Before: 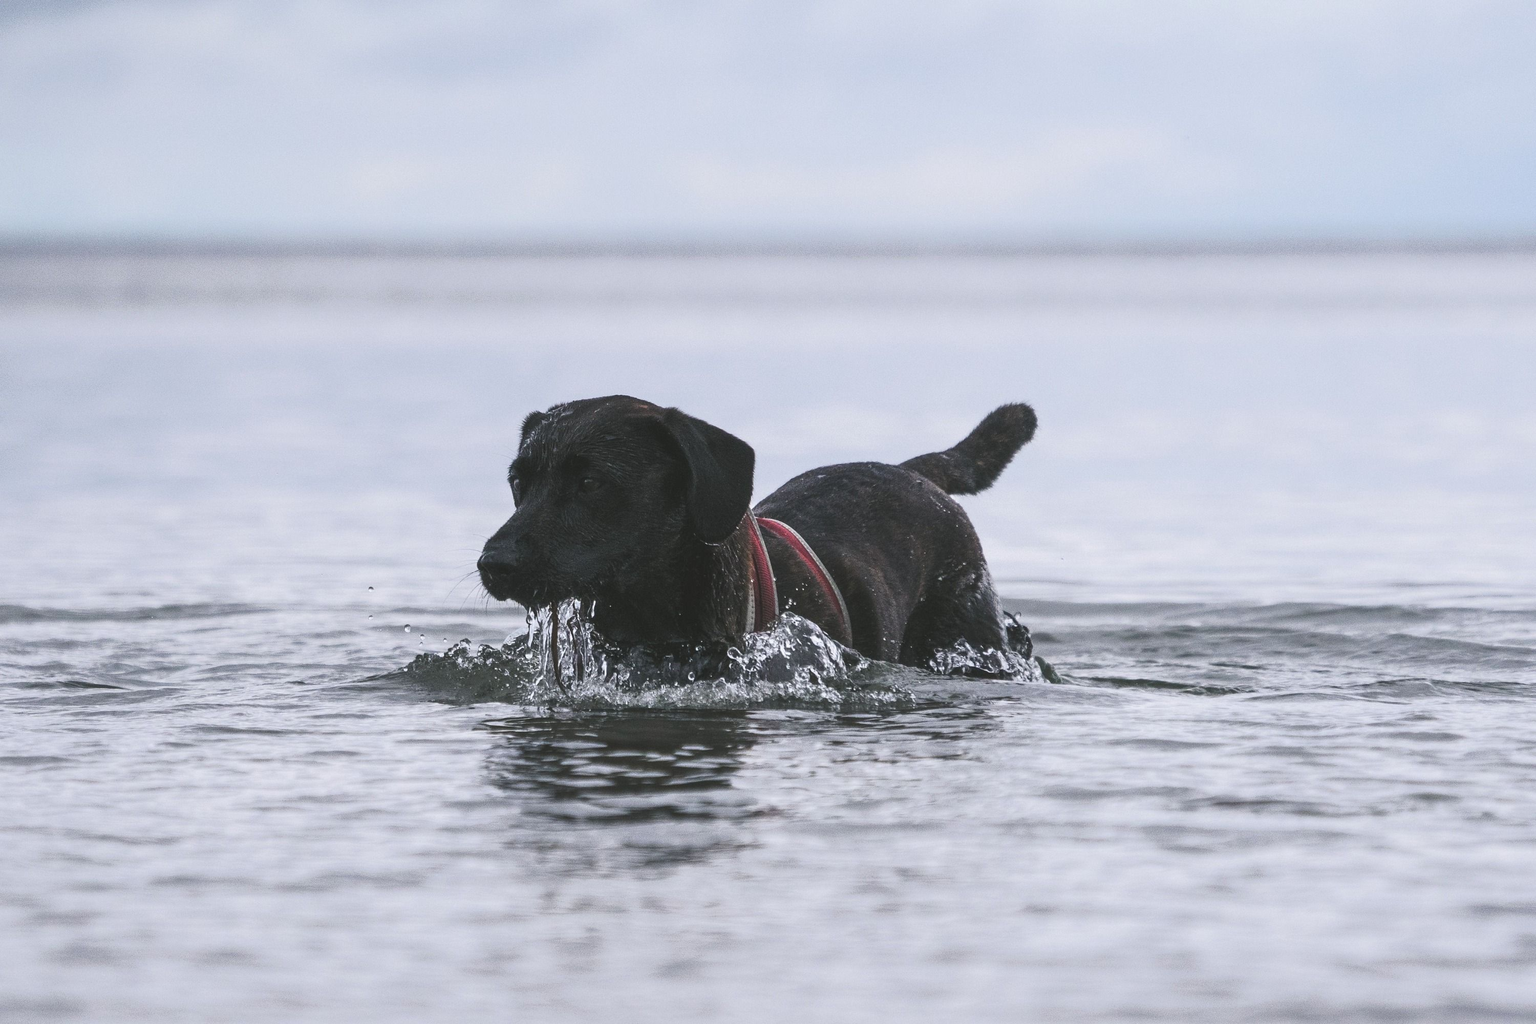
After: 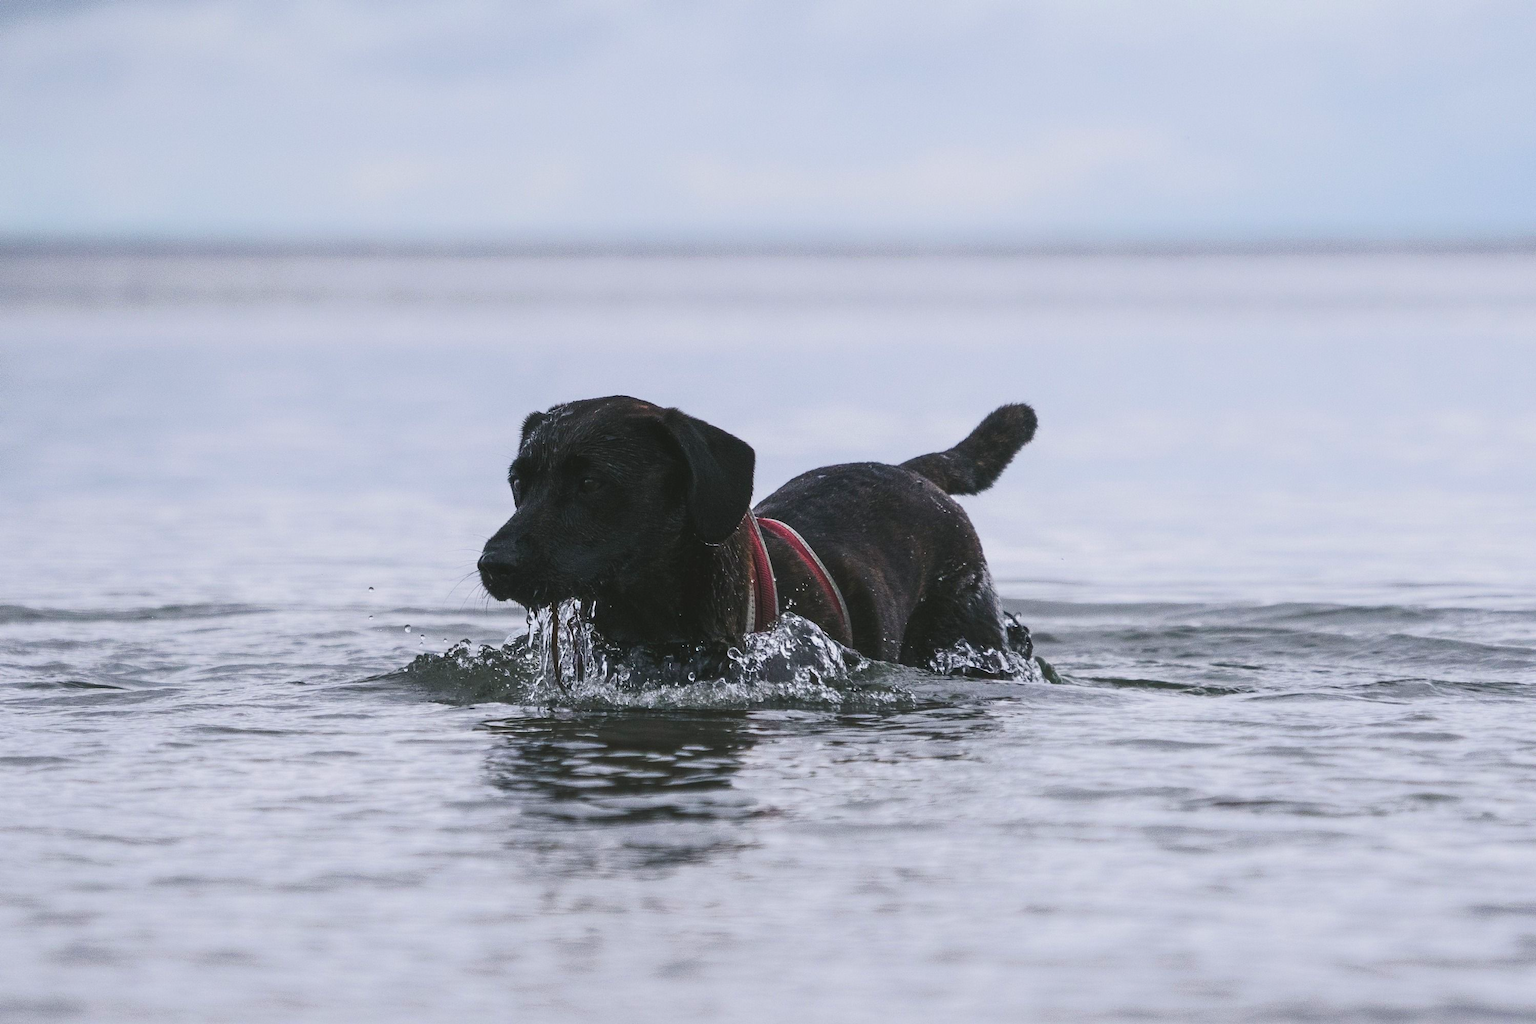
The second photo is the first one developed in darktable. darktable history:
shadows and highlights: shadows -30, highlights 30
velvia: on, module defaults
exposure: black level correction 0.001, exposure -0.2 EV, compensate highlight preservation false
